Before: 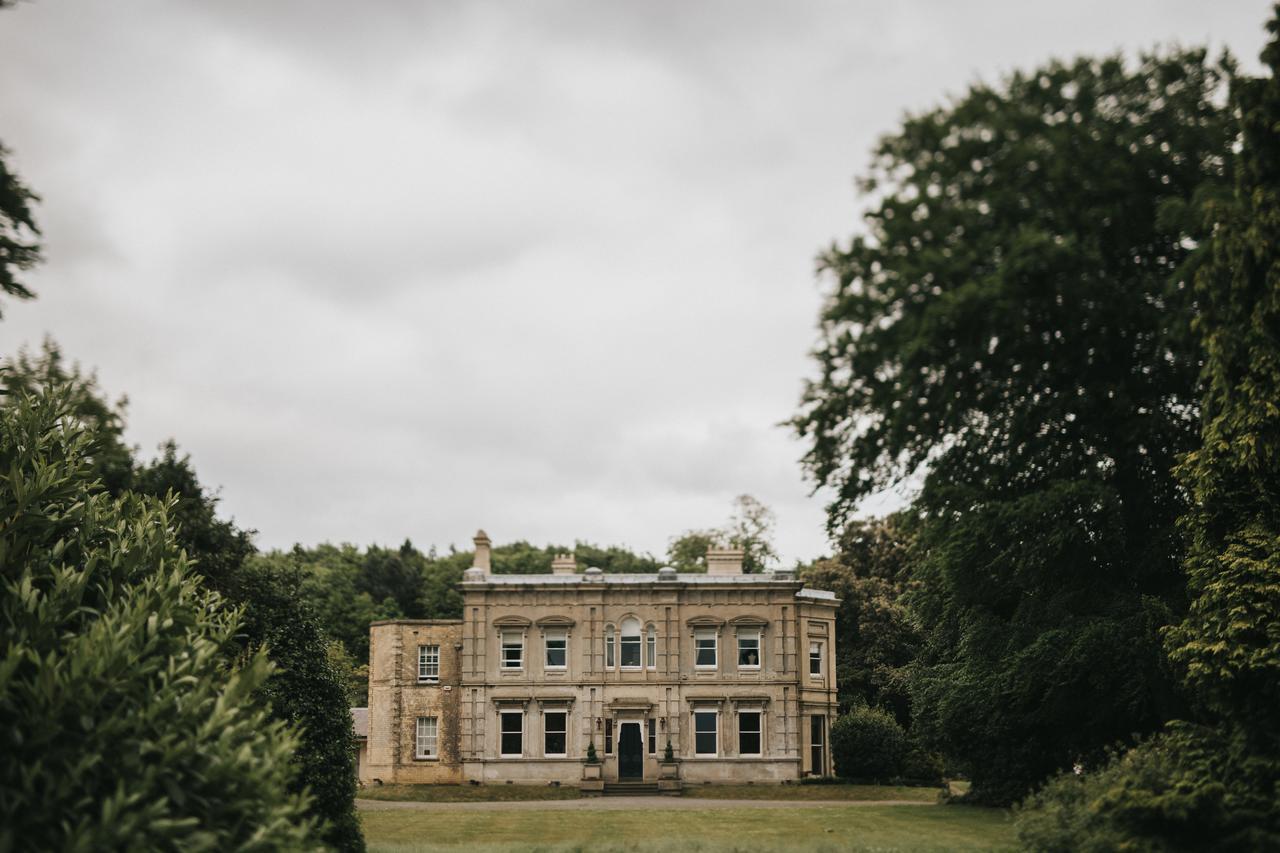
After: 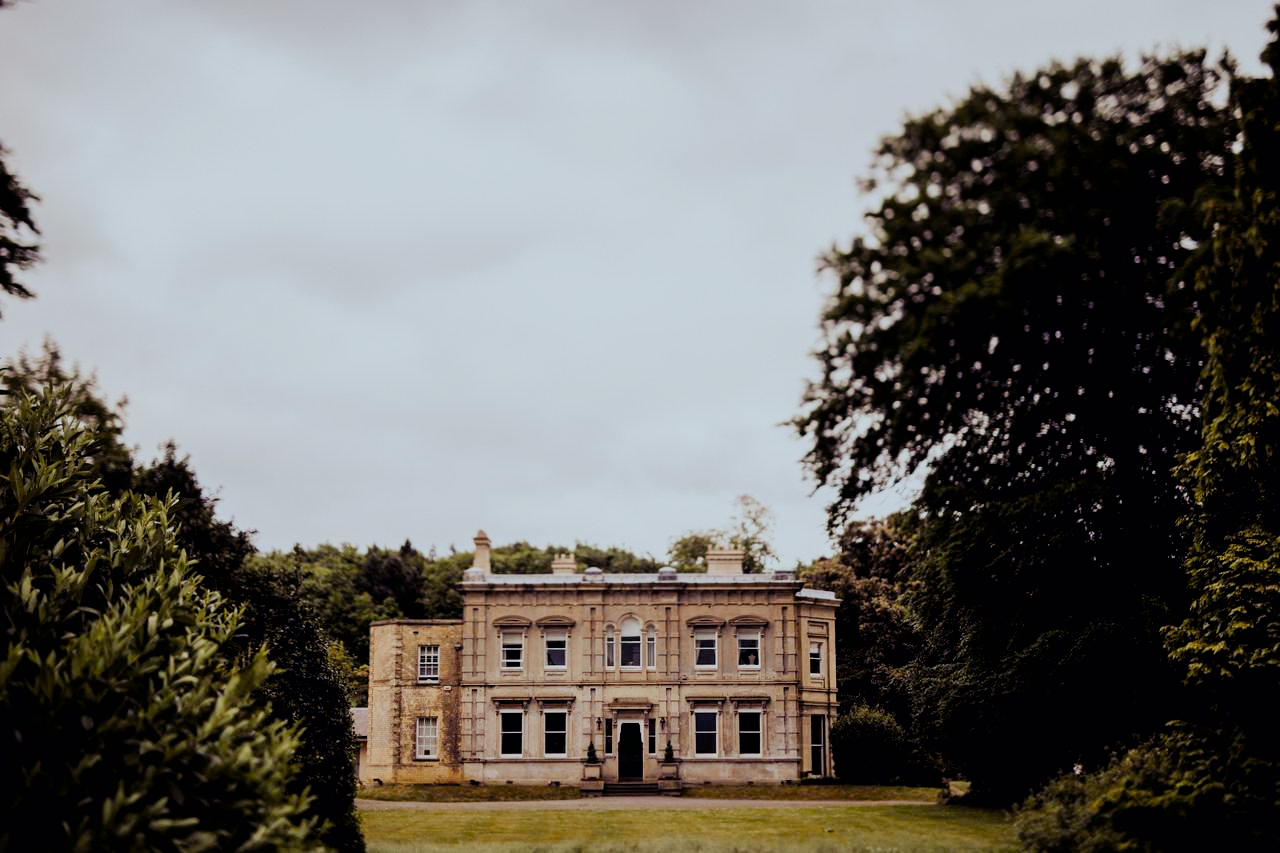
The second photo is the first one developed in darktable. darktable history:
filmic rgb: black relative exposure -7.15 EV, white relative exposure 5.36 EV, hardness 3.02, color science v6 (2022)
color balance rgb: shadows lift › luminance -21.66%, shadows lift › chroma 8.98%, shadows lift › hue 283.37°, power › chroma 1.55%, power › hue 25.59°, highlights gain › luminance 6.08%, highlights gain › chroma 2.55%, highlights gain › hue 90°, global offset › luminance -0.87%, perceptual saturation grading › global saturation 27.49%, perceptual saturation grading › highlights -28.39%, perceptual saturation grading › mid-tones 15.22%, perceptual saturation grading › shadows 33.98%, perceptual brilliance grading › highlights 10%, perceptual brilliance grading › mid-tones 5%
white balance: red 0.931, blue 1.11
